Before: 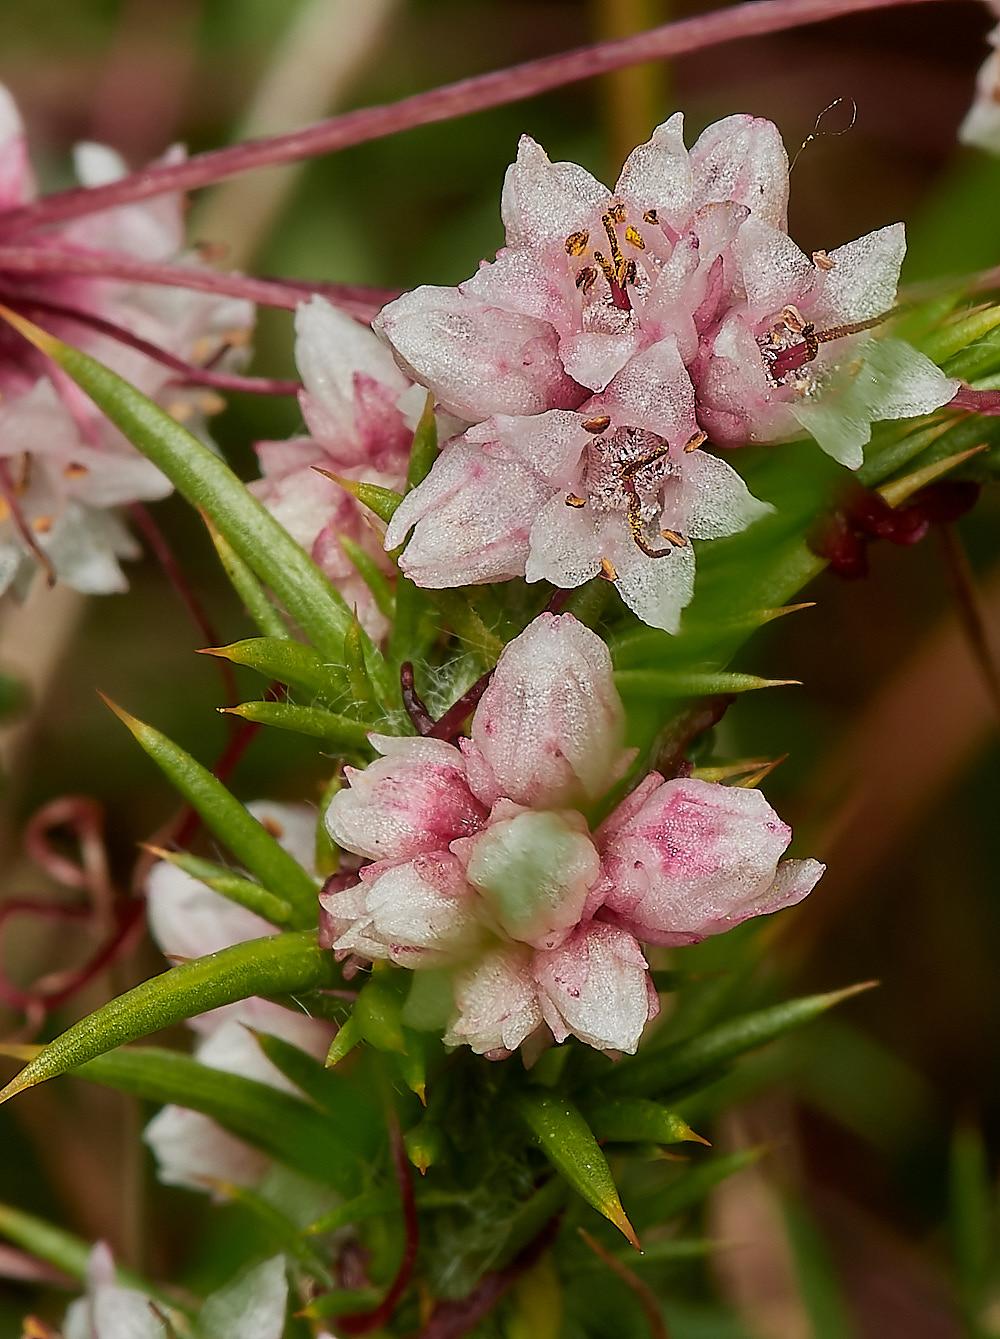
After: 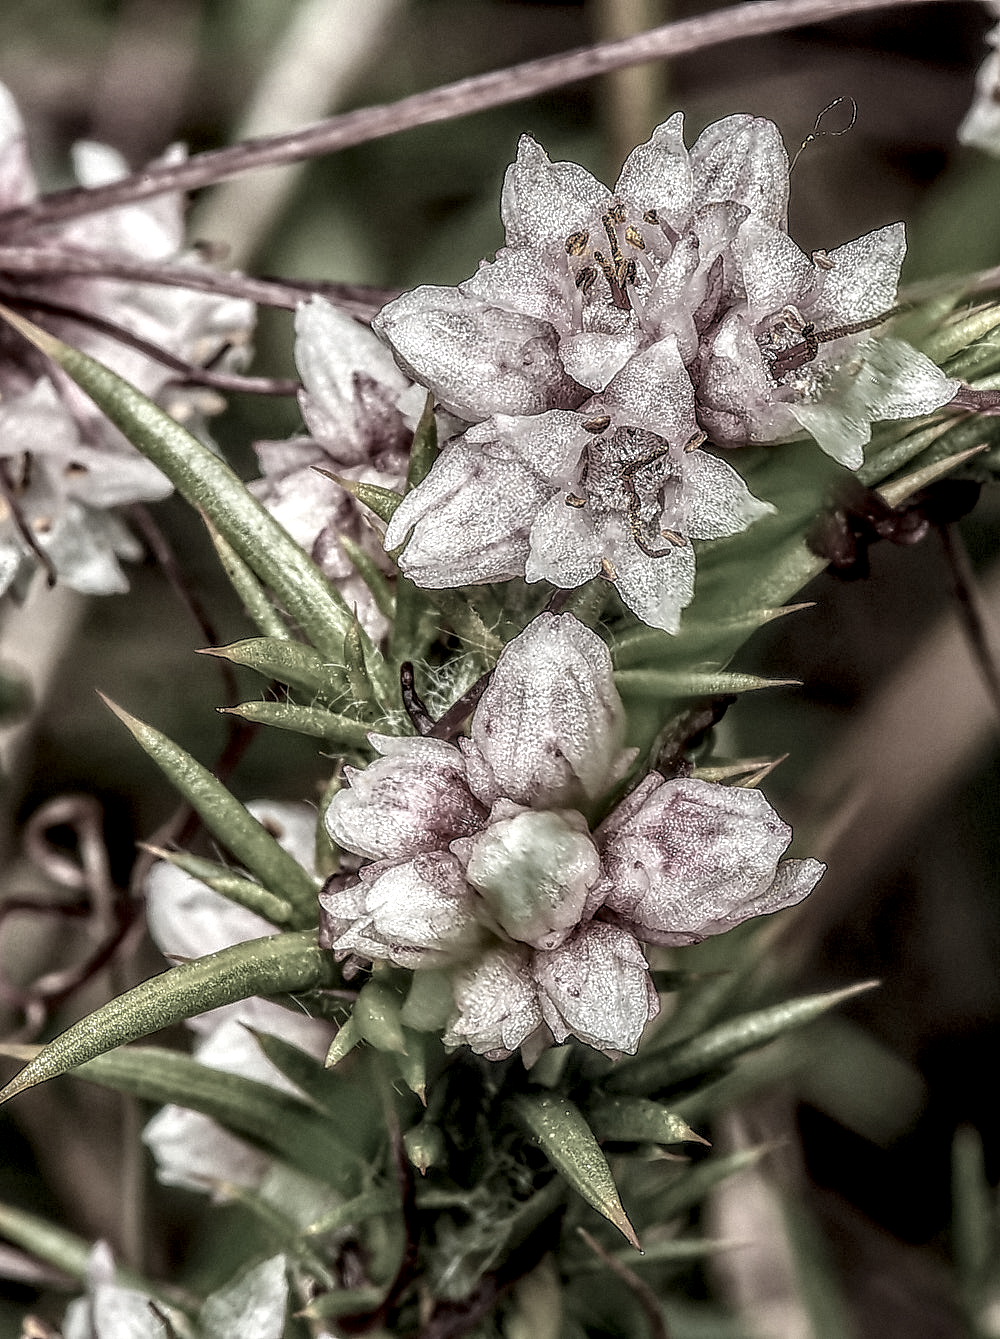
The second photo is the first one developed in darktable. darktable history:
color zones: curves: ch1 [(0.238, 0.163) (0.476, 0.2) (0.733, 0.322) (0.848, 0.134)]
local contrast: highlights 3%, shadows 5%, detail 298%, midtone range 0.298
tone equalizer: -8 EV -0.447 EV, -7 EV -0.391 EV, -6 EV -0.366 EV, -5 EV -0.199 EV, -3 EV 0.243 EV, -2 EV 0.329 EV, -1 EV 0.39 EV, +0 EV 0.427 EV, smoothing diameter 24.99%, edges refinement/feathering 6.37, preserve details guided filter
